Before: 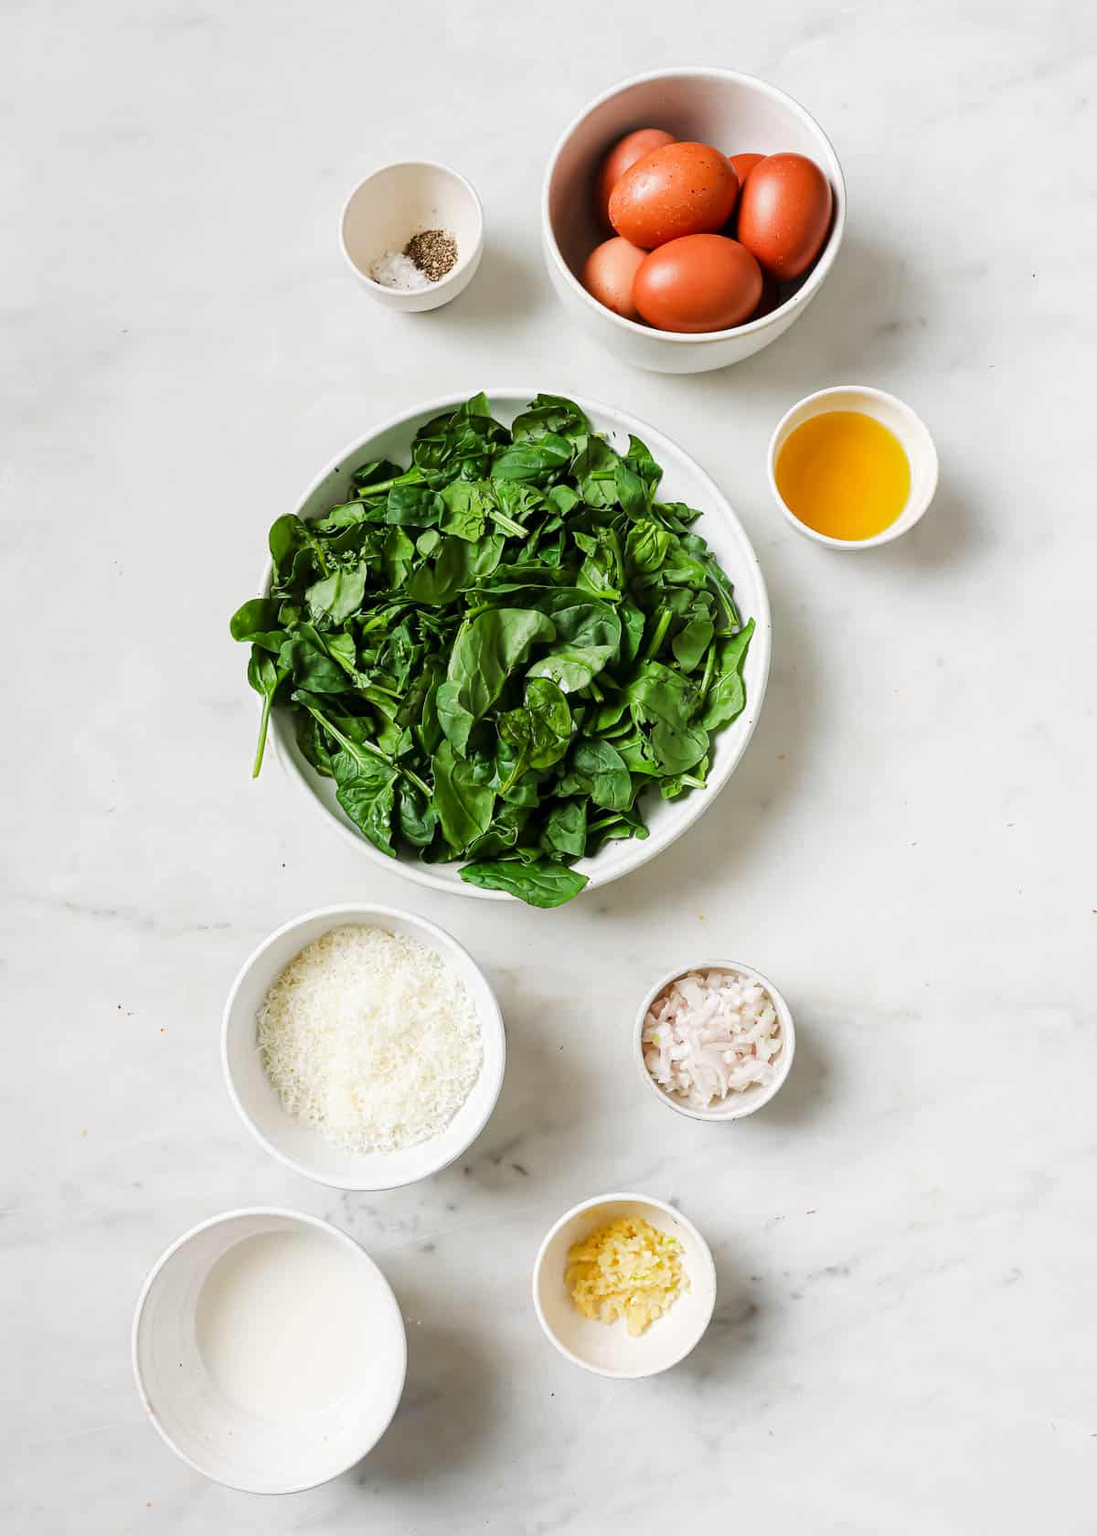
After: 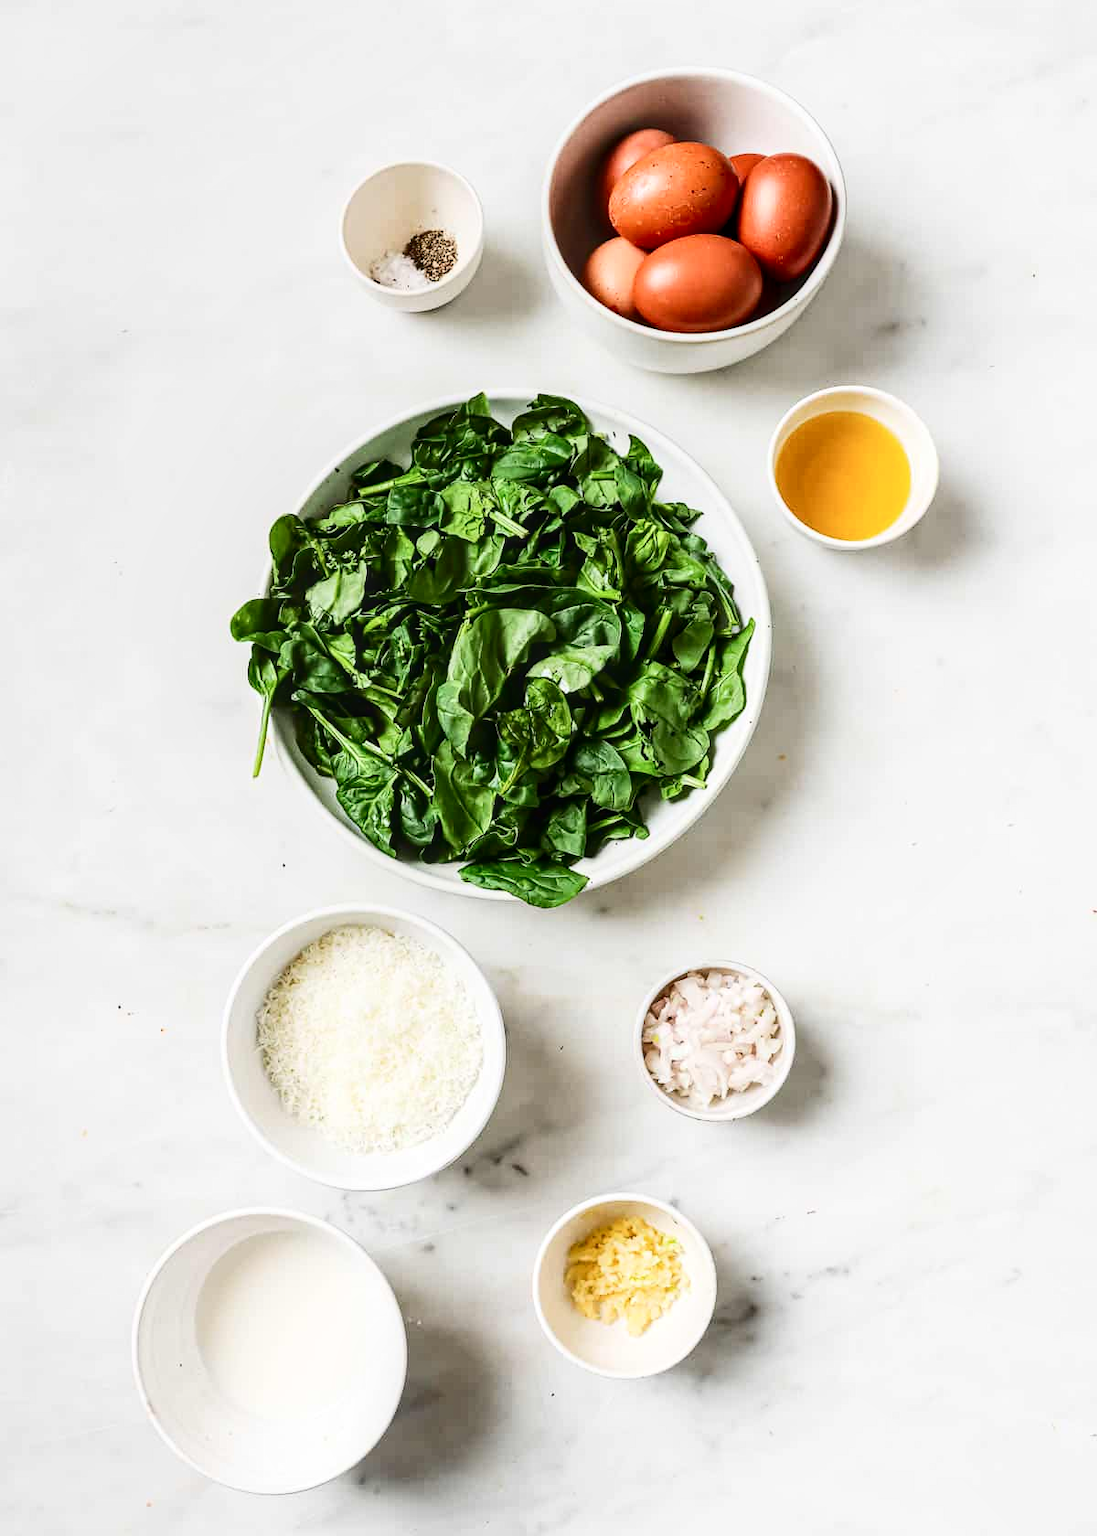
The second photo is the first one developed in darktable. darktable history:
contrast brightness saturation: contrast 0.28
local contrast: on, module defaults
white balance: emerald 1
